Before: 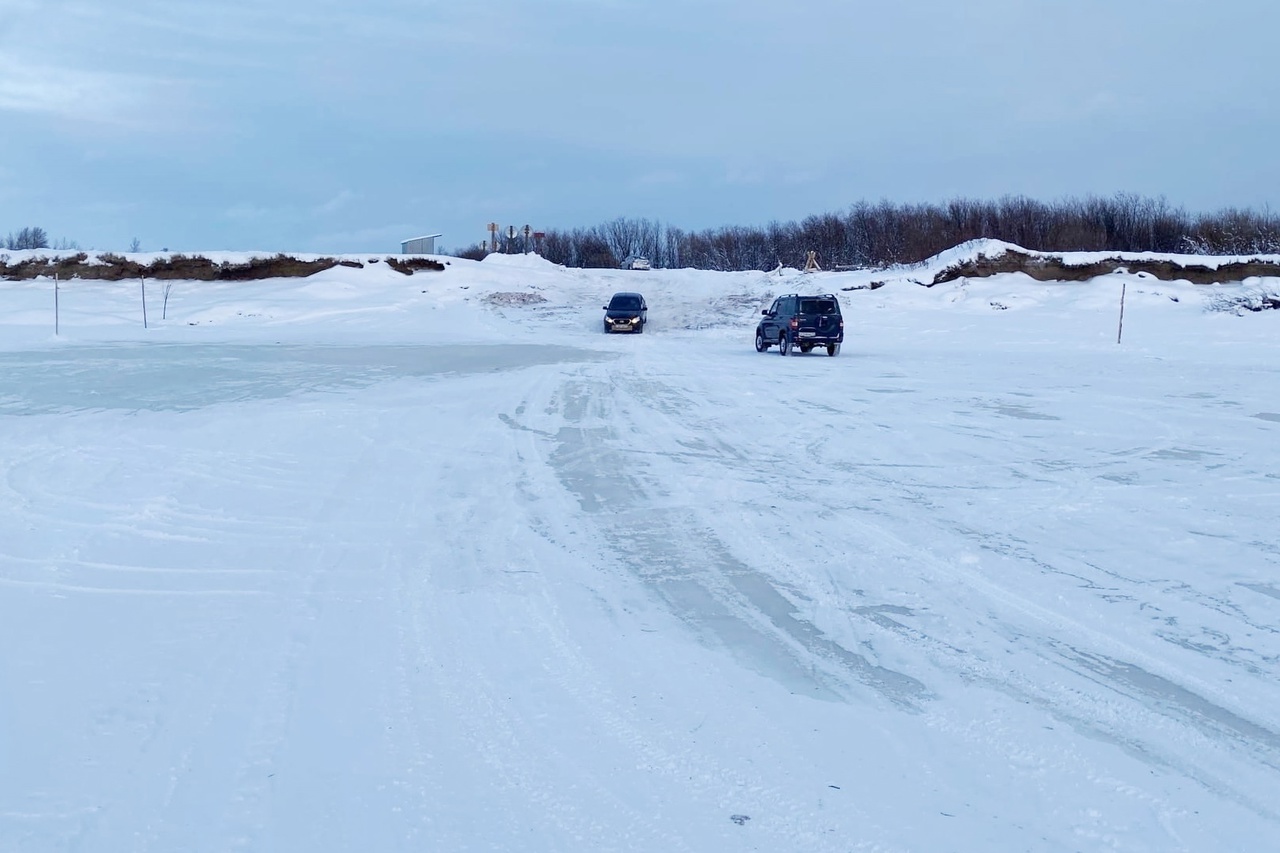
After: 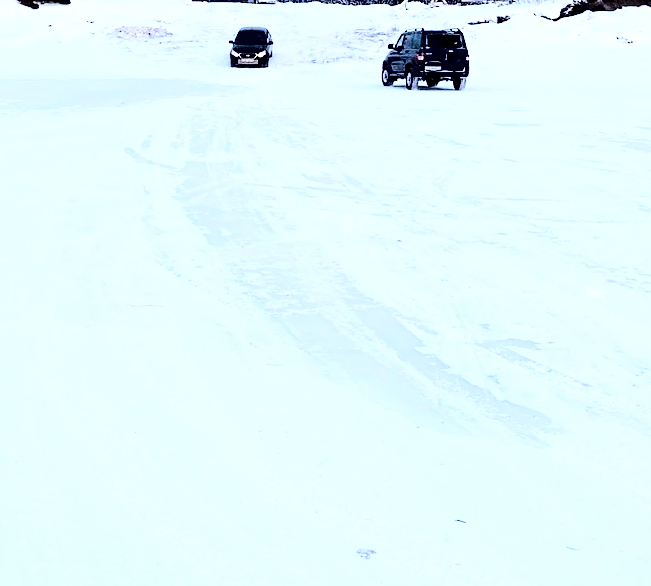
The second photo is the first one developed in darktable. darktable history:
crop and rotate: left 29.27%, top 31.225%, right 19.838%
exposure: black level correction 0.028, exposure -0.074 EV, compensate highlight preservation false
color balance rgb: linear chroma grading › global chroma 8.685%, perceptual saturation grading › global saturation 30.892%, perceptual brilliance grading › global brilliance 9.211%
color correction: highlights b* -0.01, saturation 0.496
base curve: curves: ch0 [(0, 0) (0.028, 0.03) (0.121, 0.232) (0.46, 0.748) (0.859, 0.968) (1, 1)]
tone curve: curves: ch0 [(0, 0) (0.003, 0.049) (0.011, 0.052) (0.025, 0.057) (0.044, 0.069) (0.069, 0.076) (0.1, 0.09) (0.136, 0.111) (0.177, 0.15) (0.224, 0.197) (0.277, 0.267) (0.335, 0.366) (0.399, 0.477) (0.468, 0.561) (0.543, 0.651) (0.623, 0.733) (0.709, 0.804) (0.801, 0.869) (0.898, 0.924) (1, 1)]
tone equalizer: -8 EV -0.772 EV, -7 EV -0.673 EV, -6 EV -0.602 EV, -5 EV -0.362 EV, -3 EV 0.397 EV, -2 EV 0.6 EV, -1 EV 0.674 EV, +0 EV 0.728 EV, edges refinement/feathering 500, mask exposure compensation -1.57 EV, preserve details guided filter
